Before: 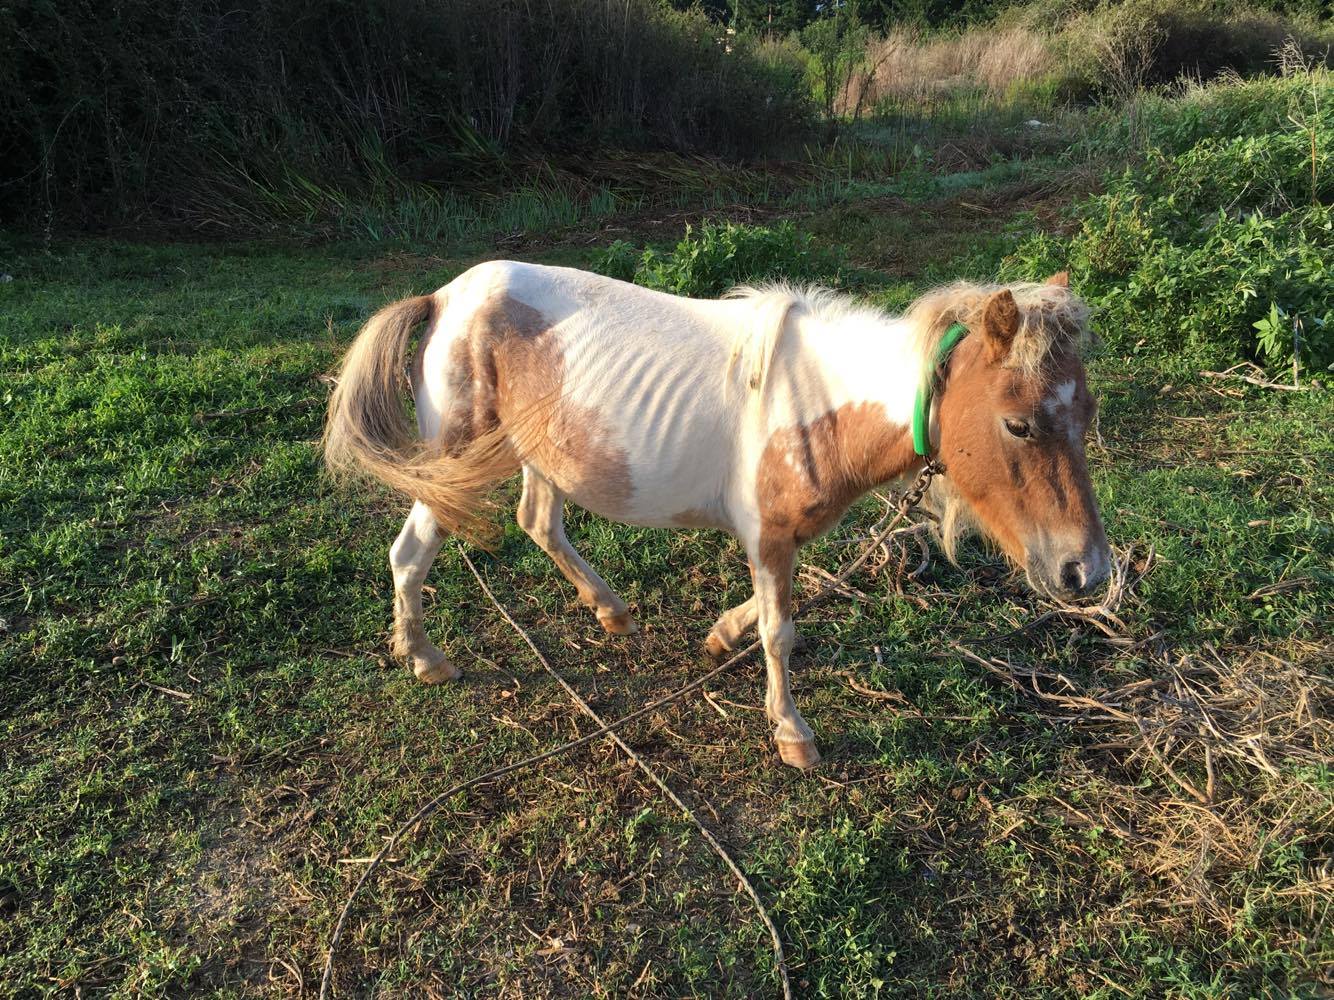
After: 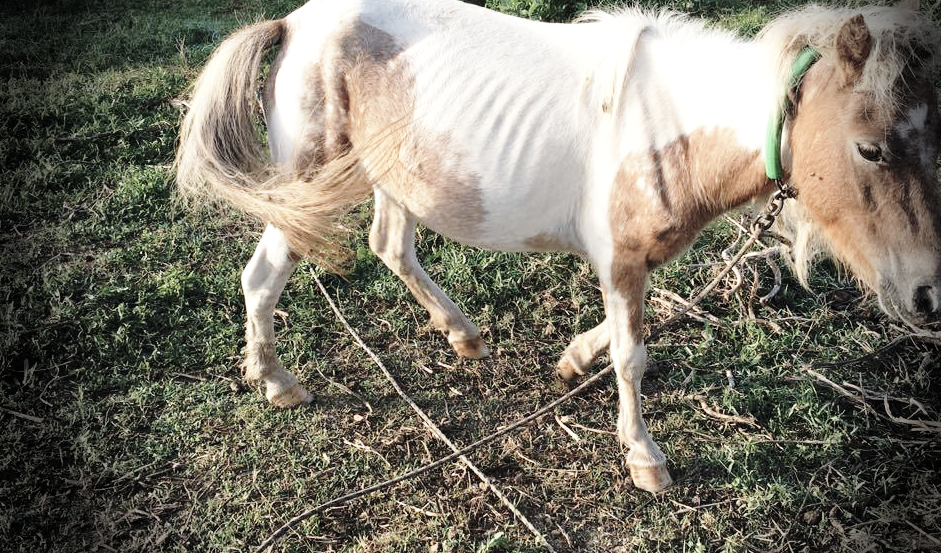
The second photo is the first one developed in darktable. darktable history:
base curve: curves: ch0 [(0, 0) (0.036, 0.037) (0.121, 0.228) (0.46, 0.76) (0.859, 0.983) (1, 1)], preserve colors none
vignetting: fall-off start 76.42%, fall-off radius 27.36%, brightness -0.872, center (0.037, -0.09), width/height ratio 0.971
crop: left 11.123%, top 27.61%, right 18.3%, bottom 17.034%
color correction: saturation 0.5
white balance: emerald 1
